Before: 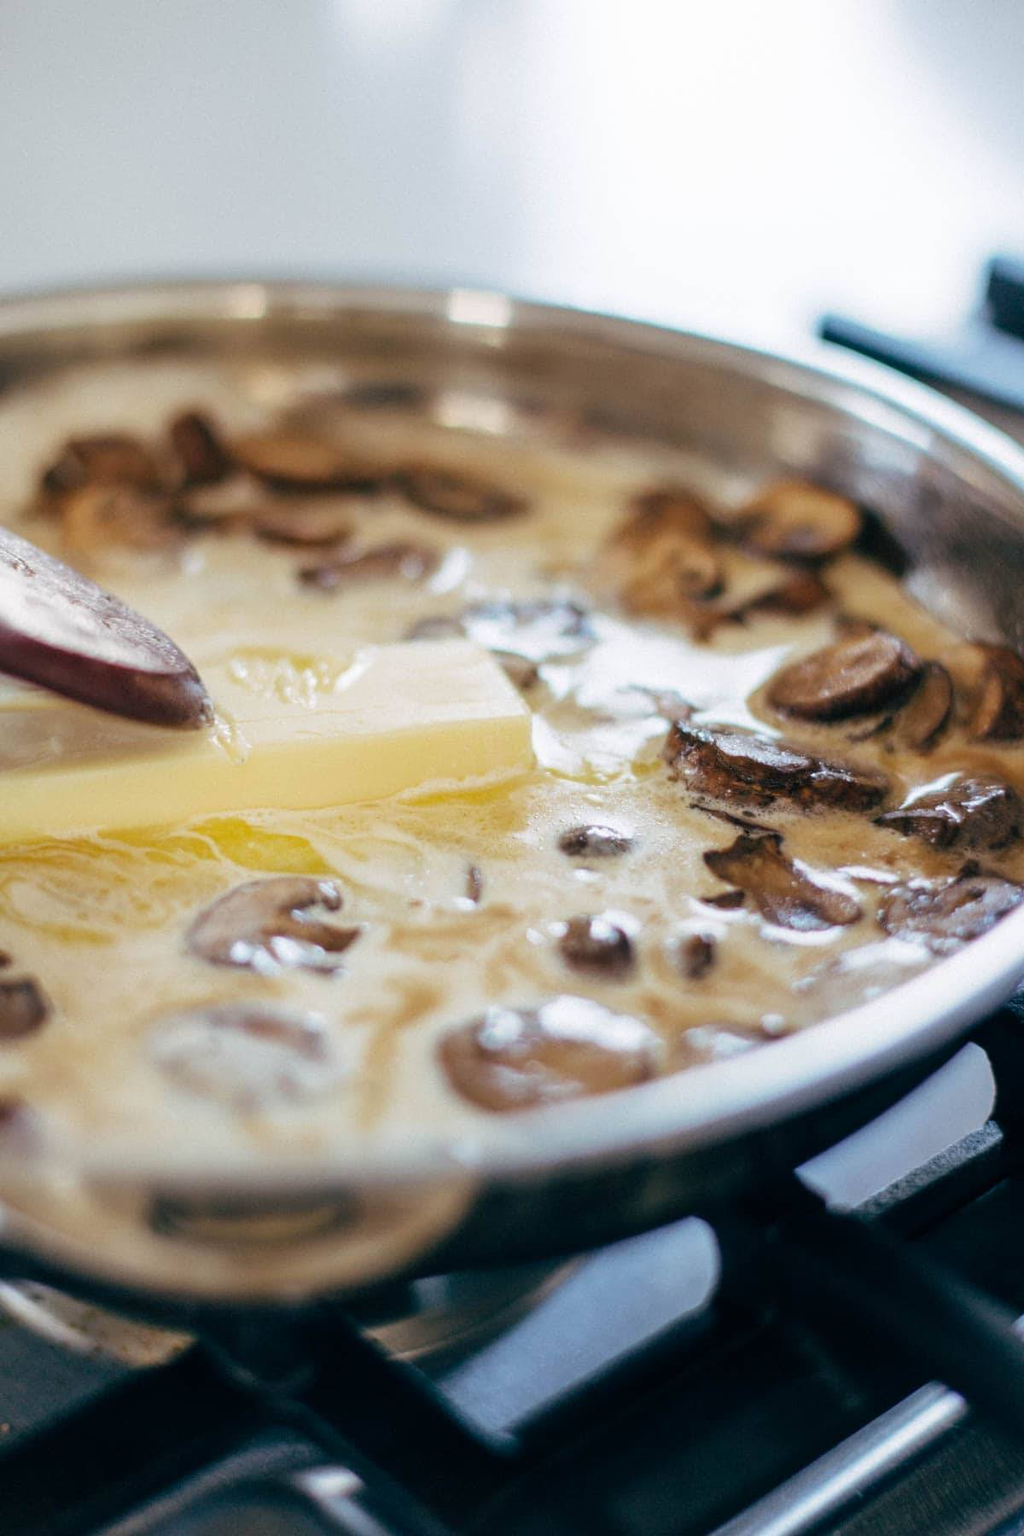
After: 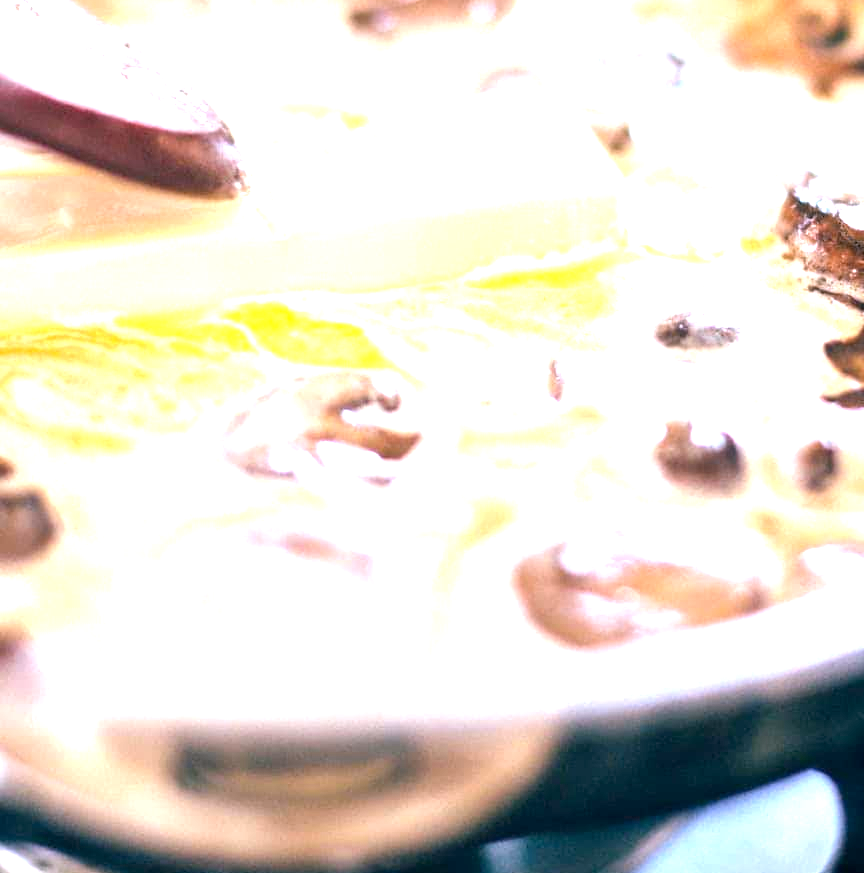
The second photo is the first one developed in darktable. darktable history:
crop: top 36.498%, right 27.964%, bottom 14.995%
exposure: black level correction 0.001, exposure 1.646 EV, compensate exposure bias true, compensate highlight preservation false
white balance: red 1.05, blue 1.072
